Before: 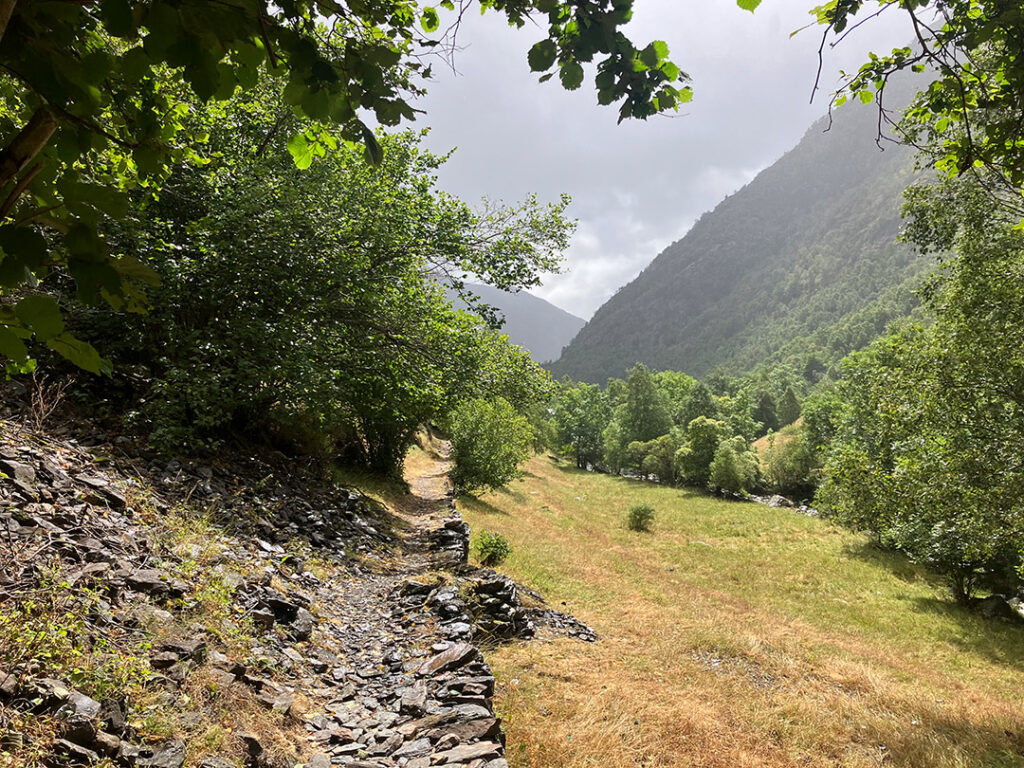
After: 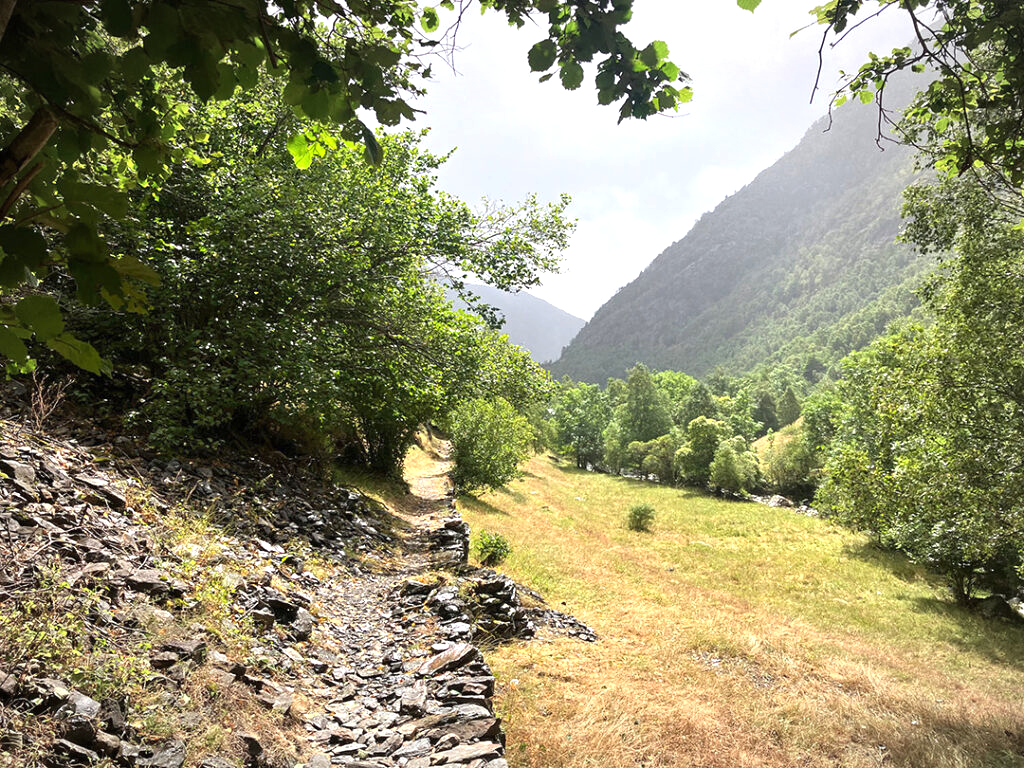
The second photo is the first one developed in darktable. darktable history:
vignetting: fall-off radius 100%, width/height ratio 1.337
exposure: black level correction 0, exposure 0.7 EV, compensate exposure bias true, compensate highlight preservation false
